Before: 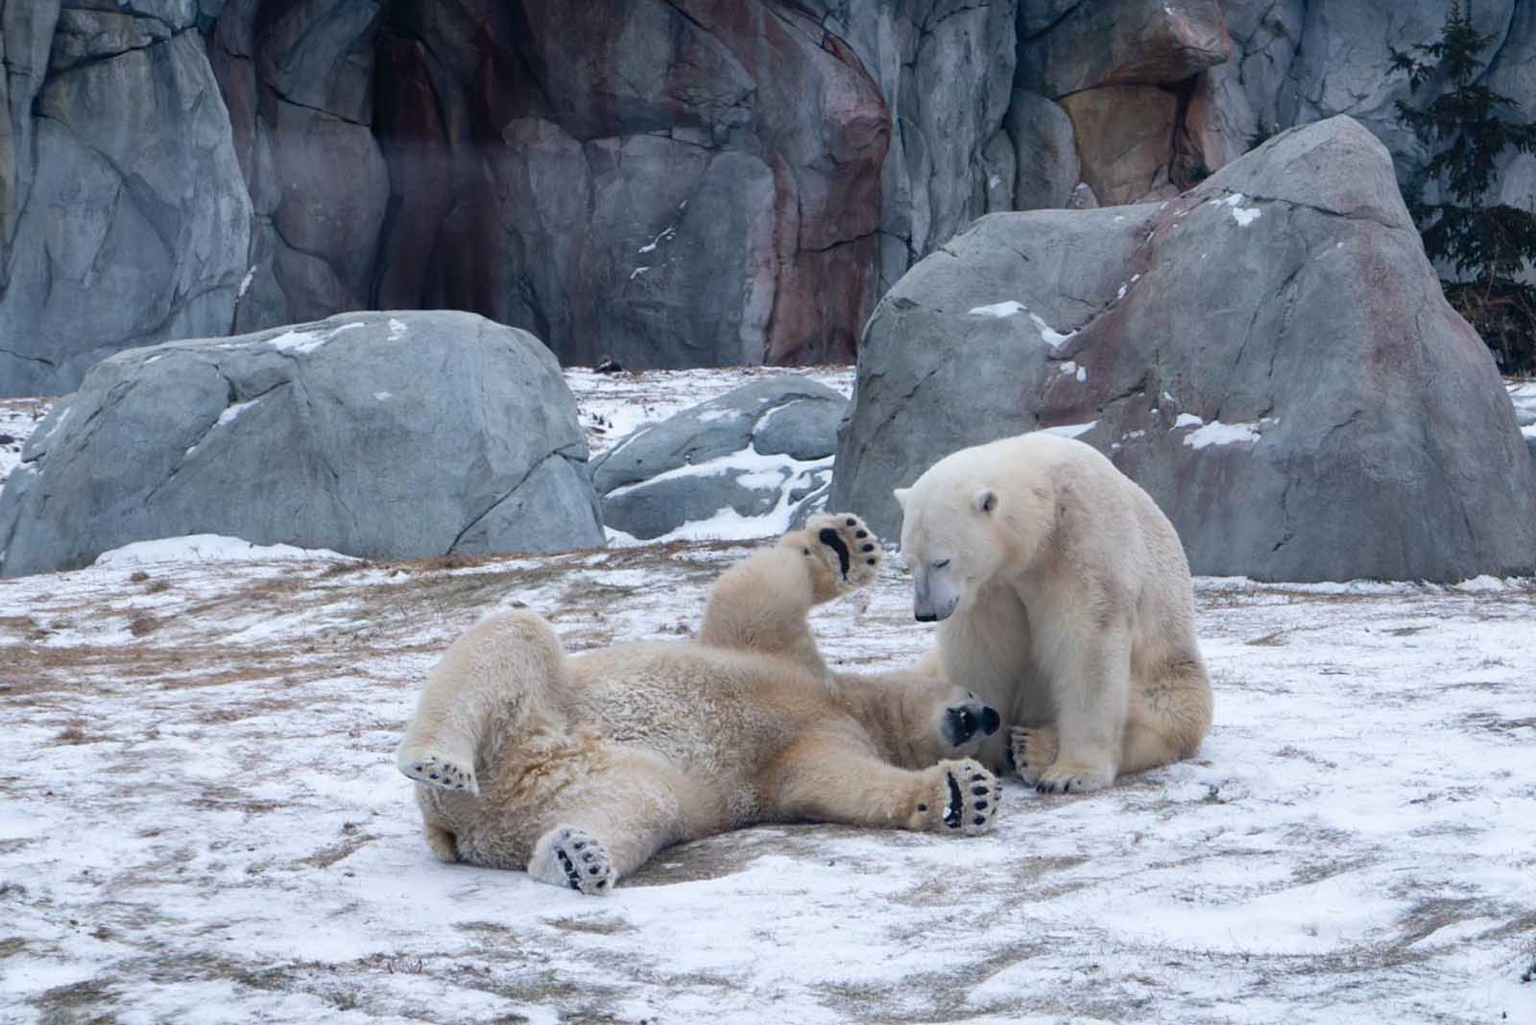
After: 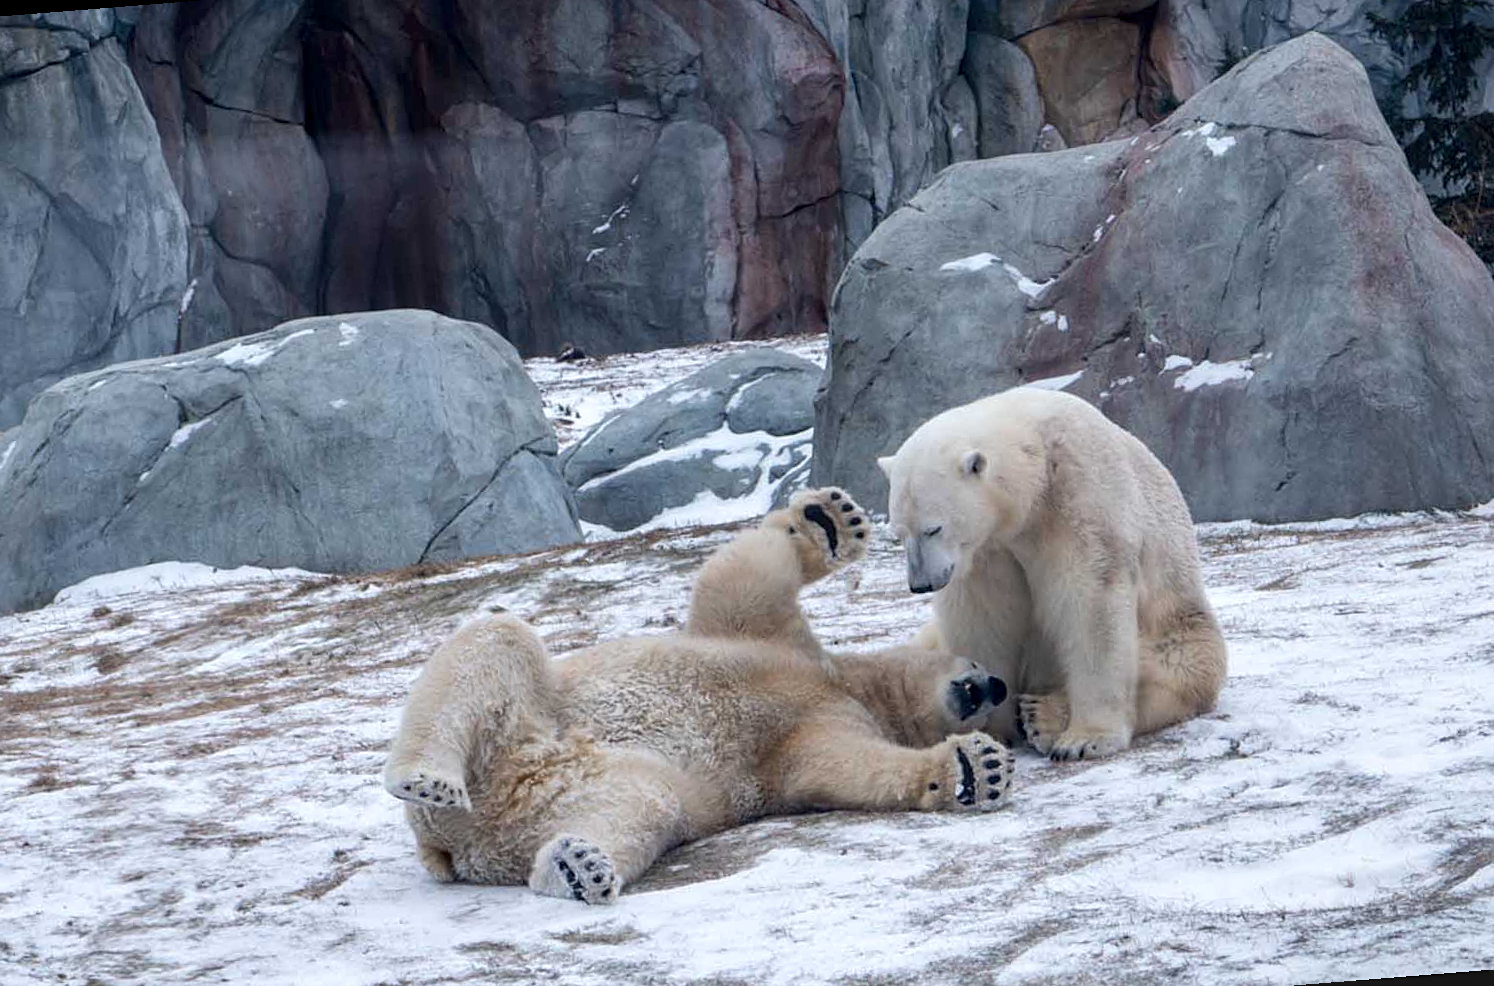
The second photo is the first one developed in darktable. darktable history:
sharpen: amount 0.2
local contrast: on, module defaults
rotate and perspective: rotation -4.57°, crop left 0.054, crop right 0.944, crop top 0.087, crop bottom 0.914
